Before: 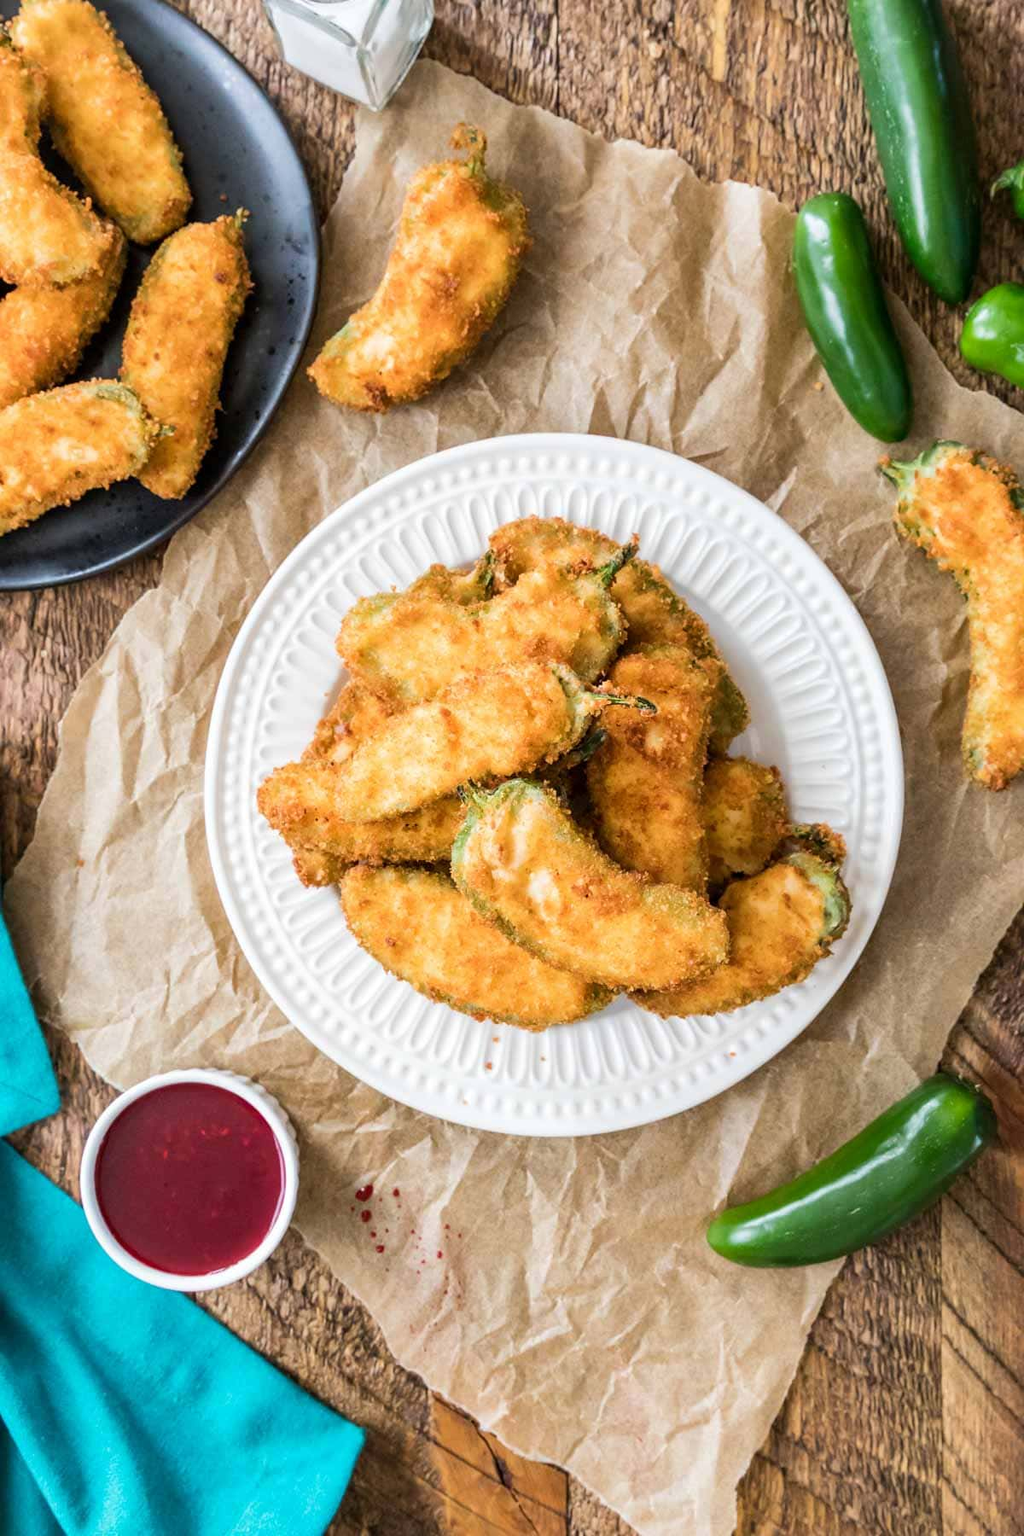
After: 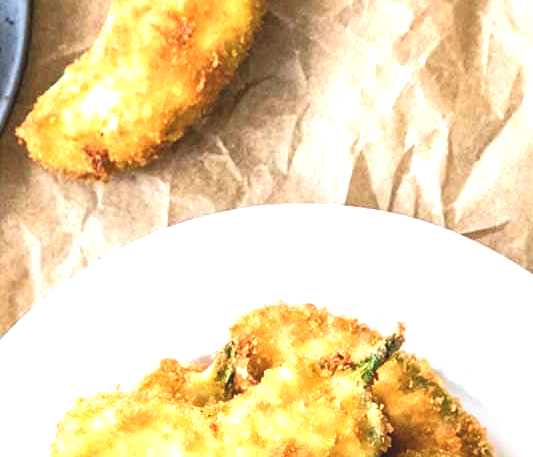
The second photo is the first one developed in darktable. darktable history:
tone equalizer: -8 EV -1.86 EV, -7 EV -1.14 EV, -6 EV -1.62 EV
exposure: black level correction -0.005, exposure 1 EV, compensate exposure bias true, compensate highlight preservation false
sharpen: amount 0.207
crop: left 28.707%, top 16.842%, right 26.868%, bottom 57.733%
